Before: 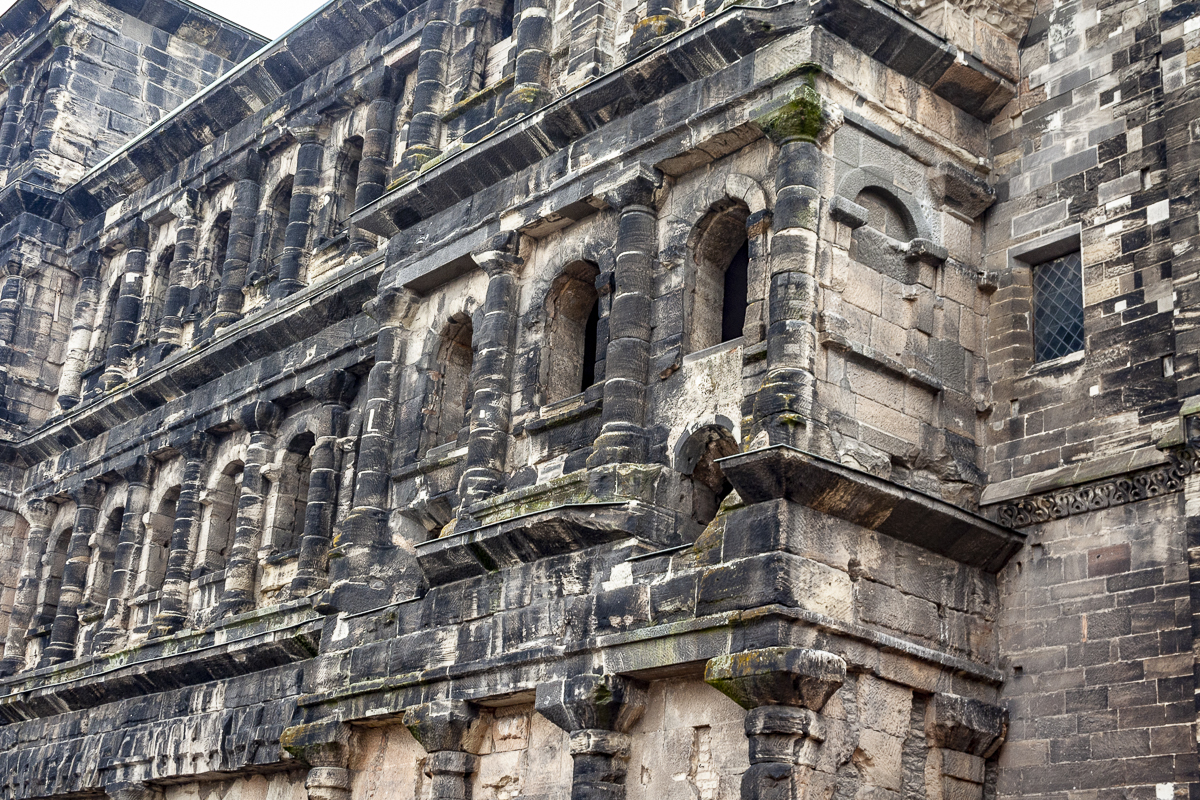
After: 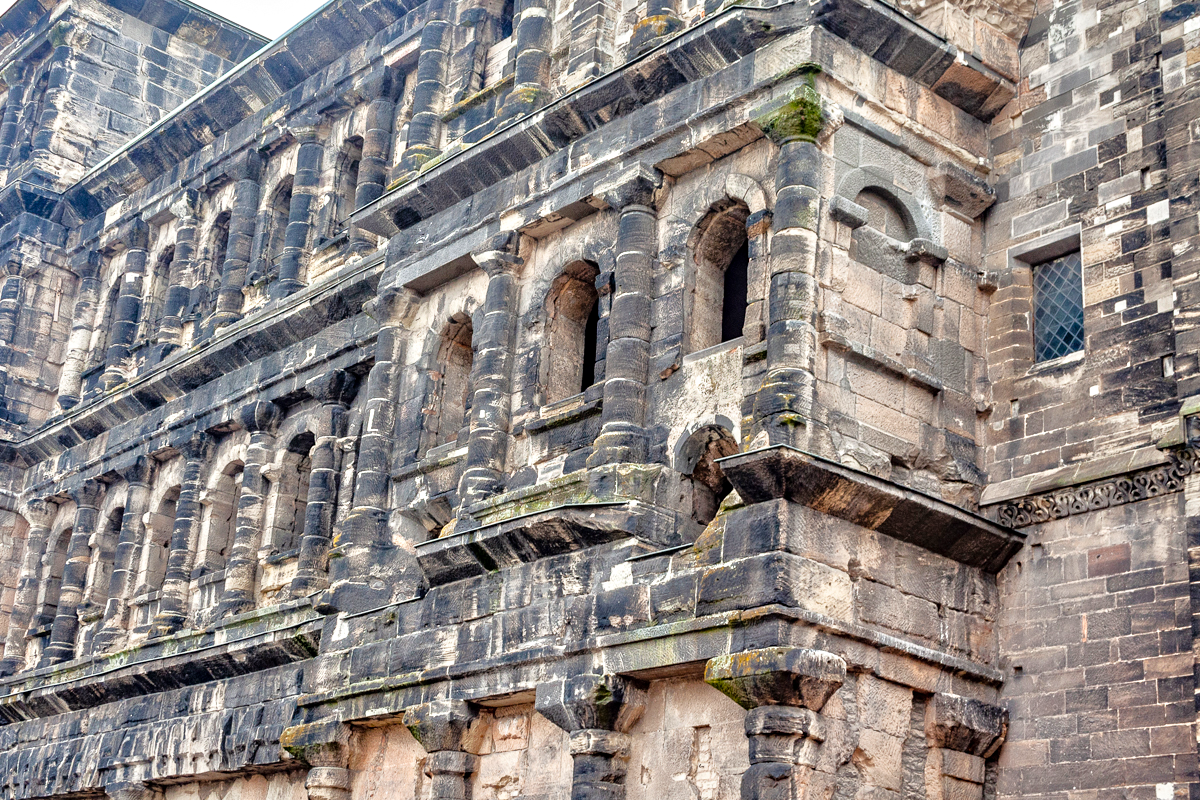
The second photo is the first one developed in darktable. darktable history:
white balance: emerald 1
tone equalizer: -7 EV 0.15 EV, -6 EV 0.6 EV, -5 EV 1.15 EV, -4 EV 1.33 EV, -3 EV 1.15 EV, -2 EV 0.6 EV, -1 EV 0.15 EV, mask exposure compensation -0.5 EV
exposure: compensate highlight preservation false
